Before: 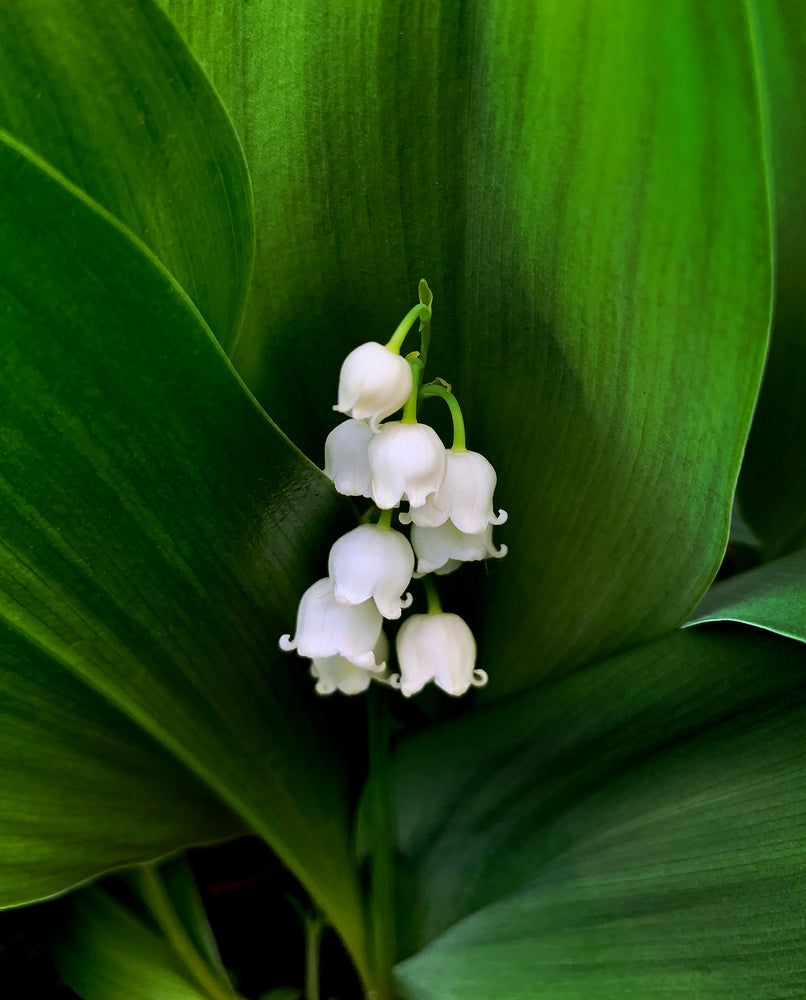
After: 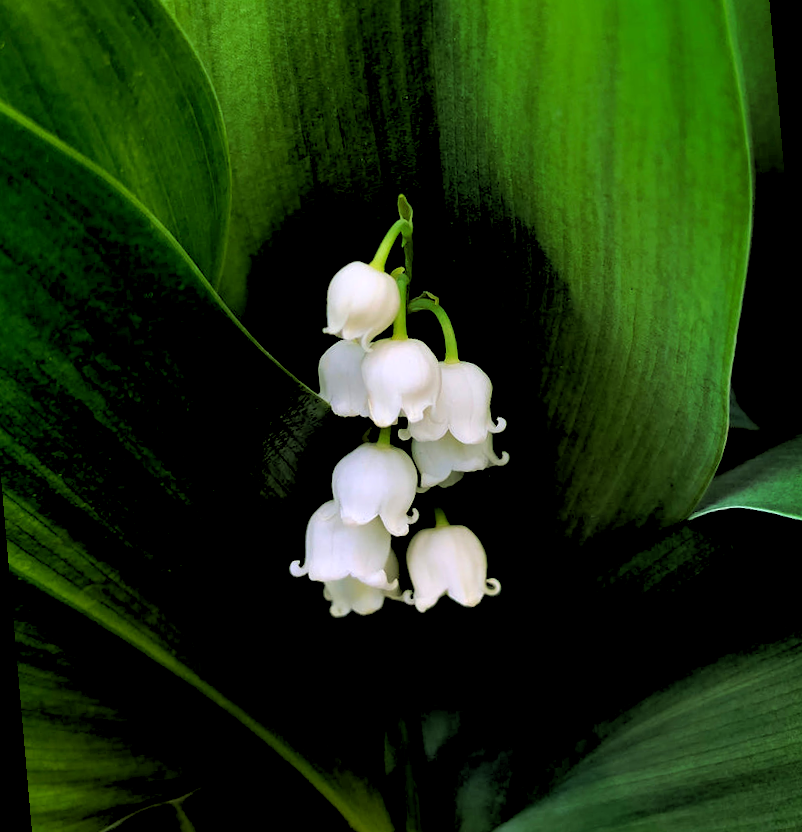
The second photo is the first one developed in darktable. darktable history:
rotate and perspective: rotation -5°, crop left 0.05, crop right 0.952, crop top 0.11, crop bottom 0.89
rgb levels: levels [[0.029, 0.461, 0.922], [0, 0.5, 1], [0, 0.5, 1]]
